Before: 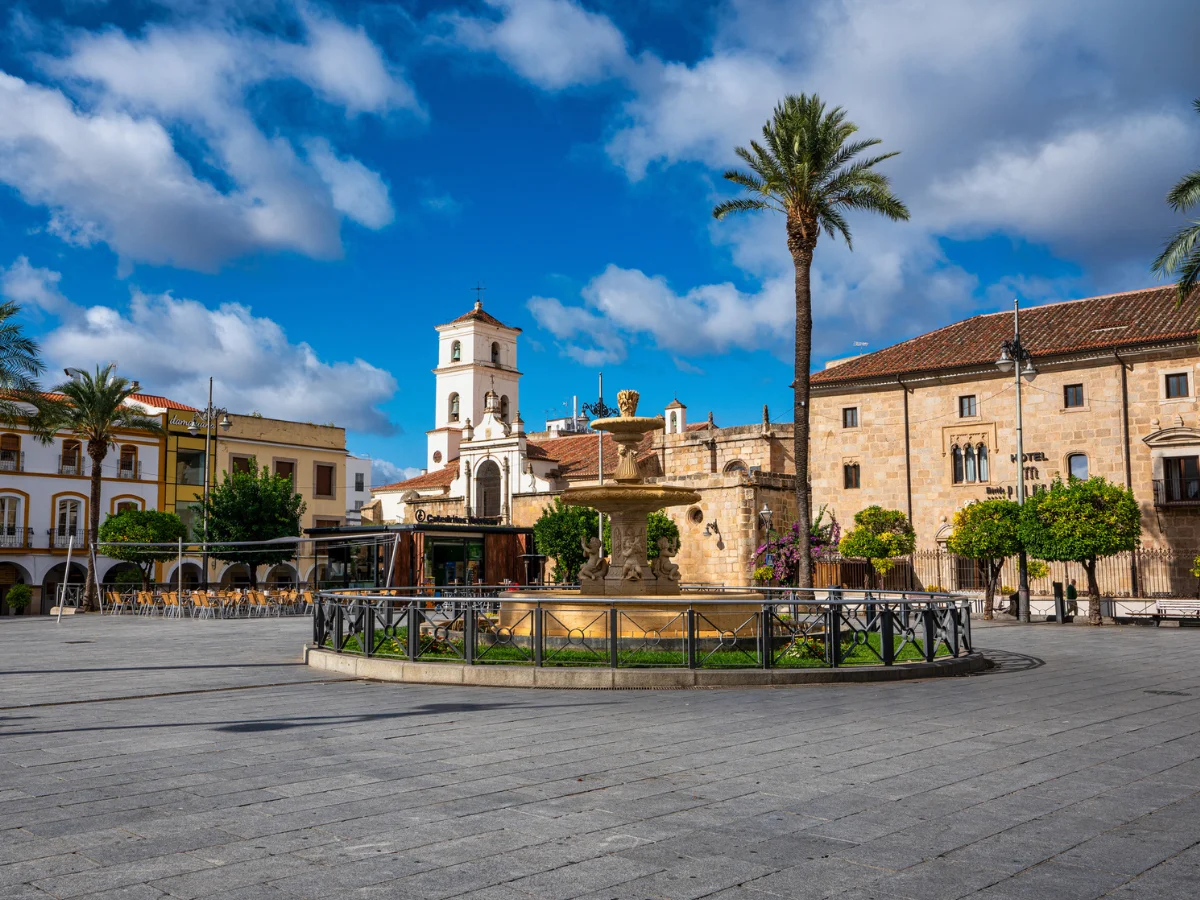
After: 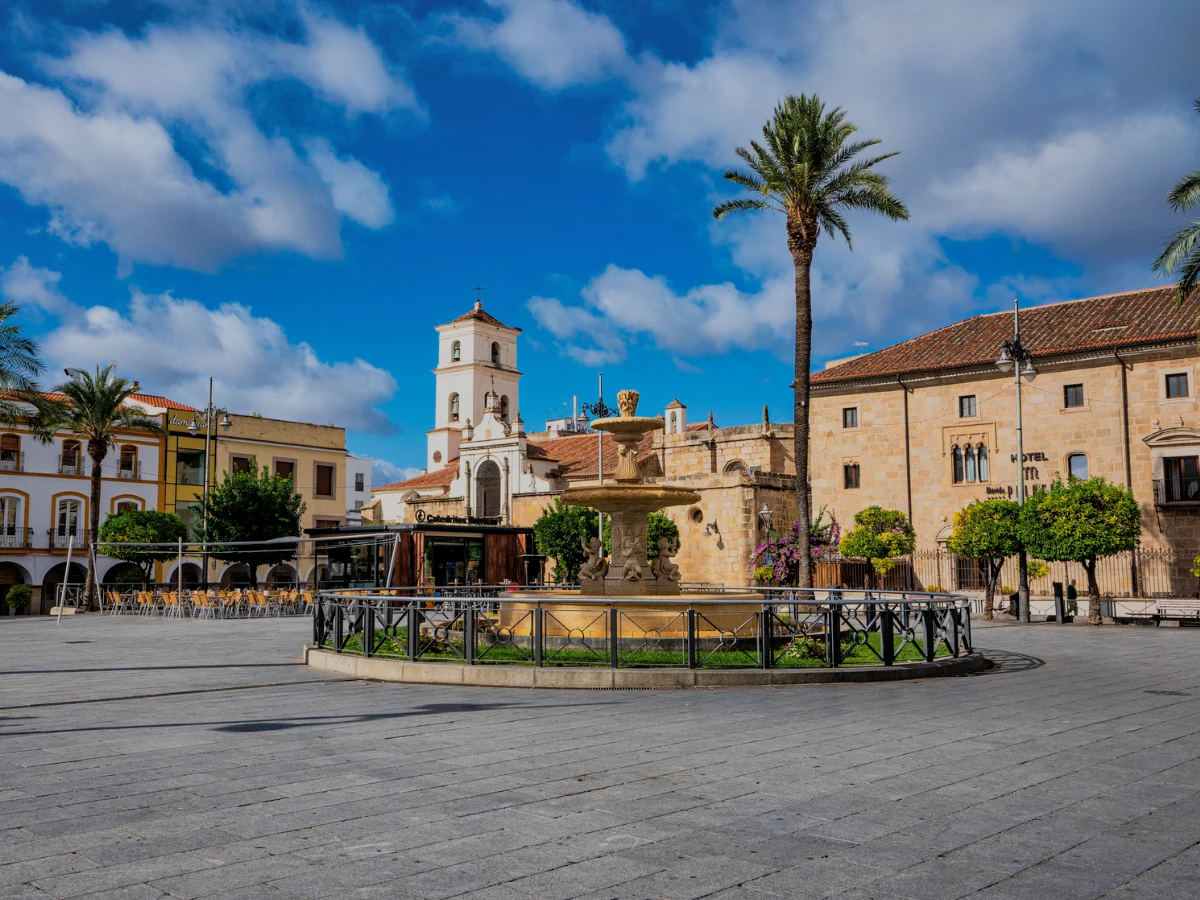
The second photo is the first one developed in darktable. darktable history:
shadows and highlights: on, module defaults
filmic rgb: black relative exposure -7.65 EV, white relative exposure 4.56 EV, threshold 3.05 EV, hardness 3.61, color science v6 (2022), enable highlight reconstruction true
